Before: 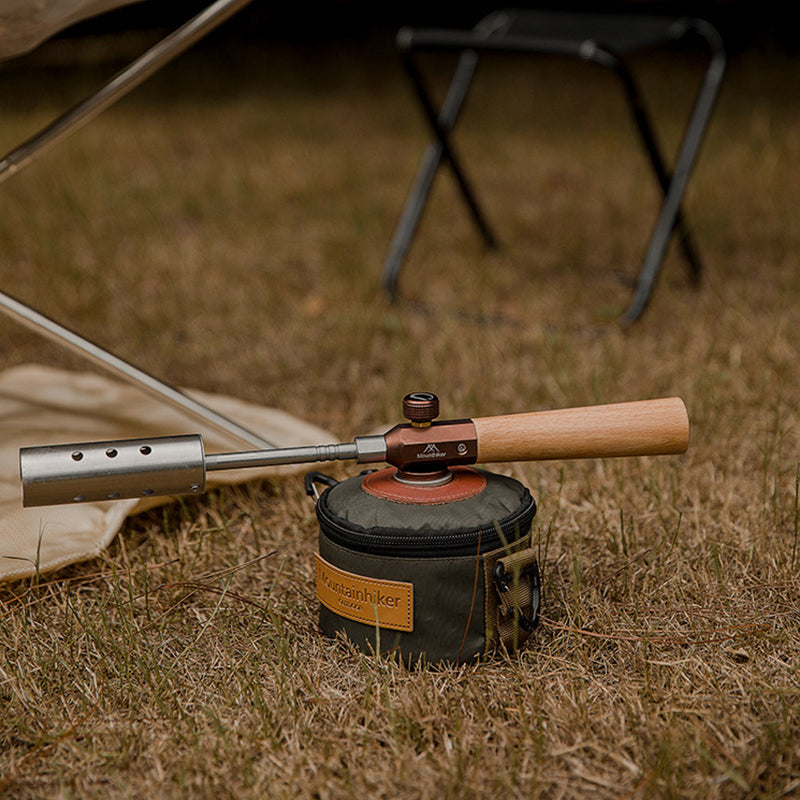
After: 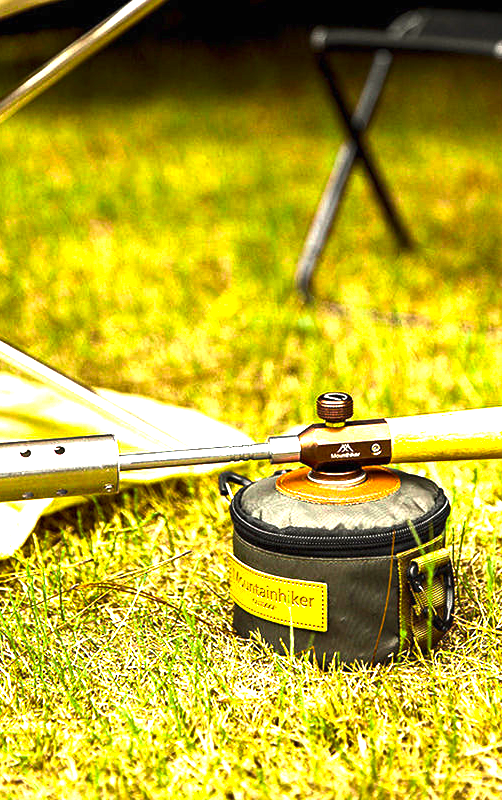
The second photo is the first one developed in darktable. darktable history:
crop: left 10.868%, right 26.31%
color zones: curves: ch2 [(0, 0.5) (0.143, 0.517) (0.286, 0.571) (0.429, 0.522) (0.571, 0.5) (0.714, 0.5) (0.857, 0.5) (1, 0.5)], mix 22.09%
color balance rgb: power › hue 61.54°, perceptual saturation grading › global saturation 30.421%, perceptual brilliance grading › global brilliance 29.909%, perceptual brilliance grading › highlights 50.043%, perceptual brilliance grading › mid-tones 50.112%, perceptual brilliance grading › shadows -22.249%, global vibrance 20%
exposure: black level correction 0, exposure 1.194 EV, compensate exposure bias true, compensate highlight preservation false
